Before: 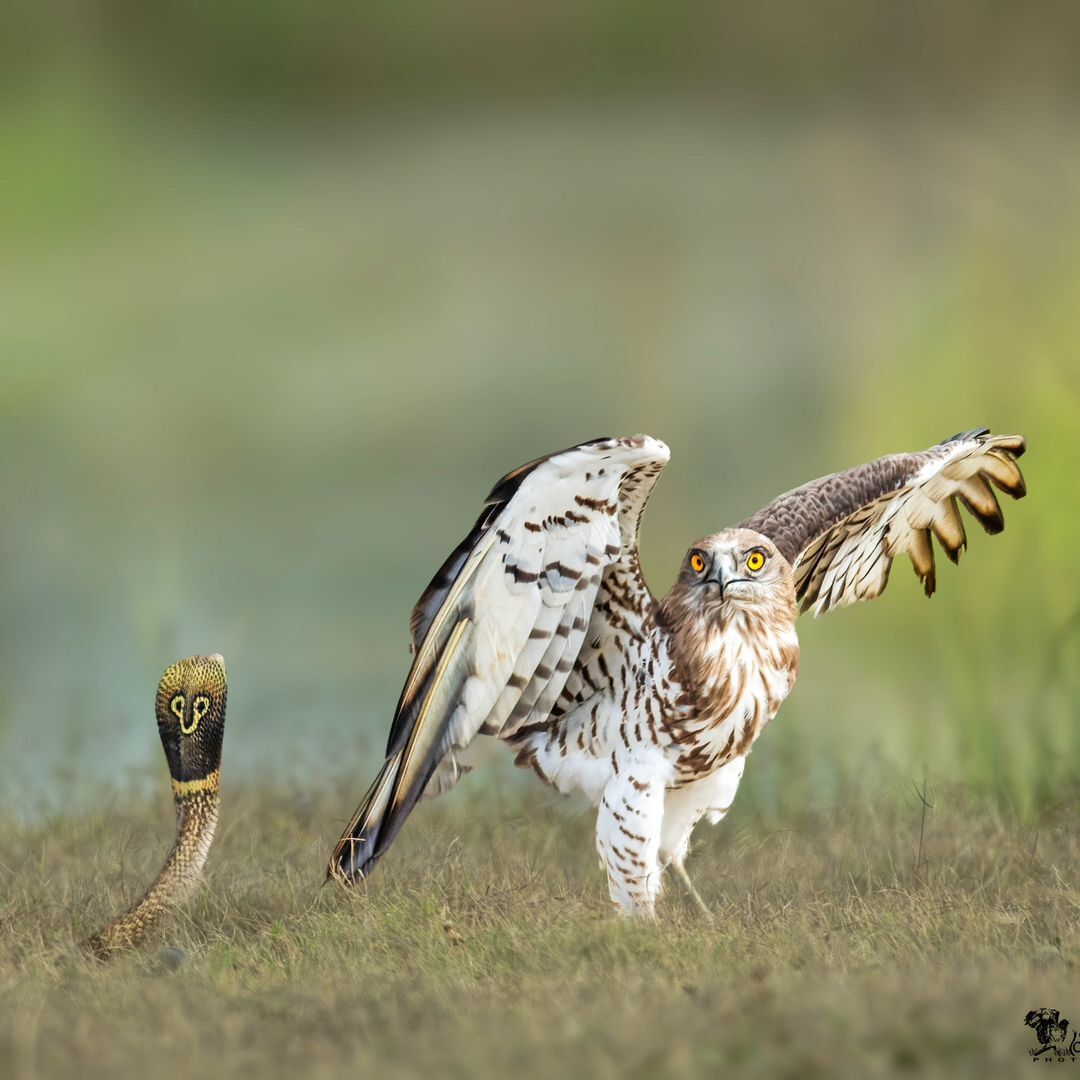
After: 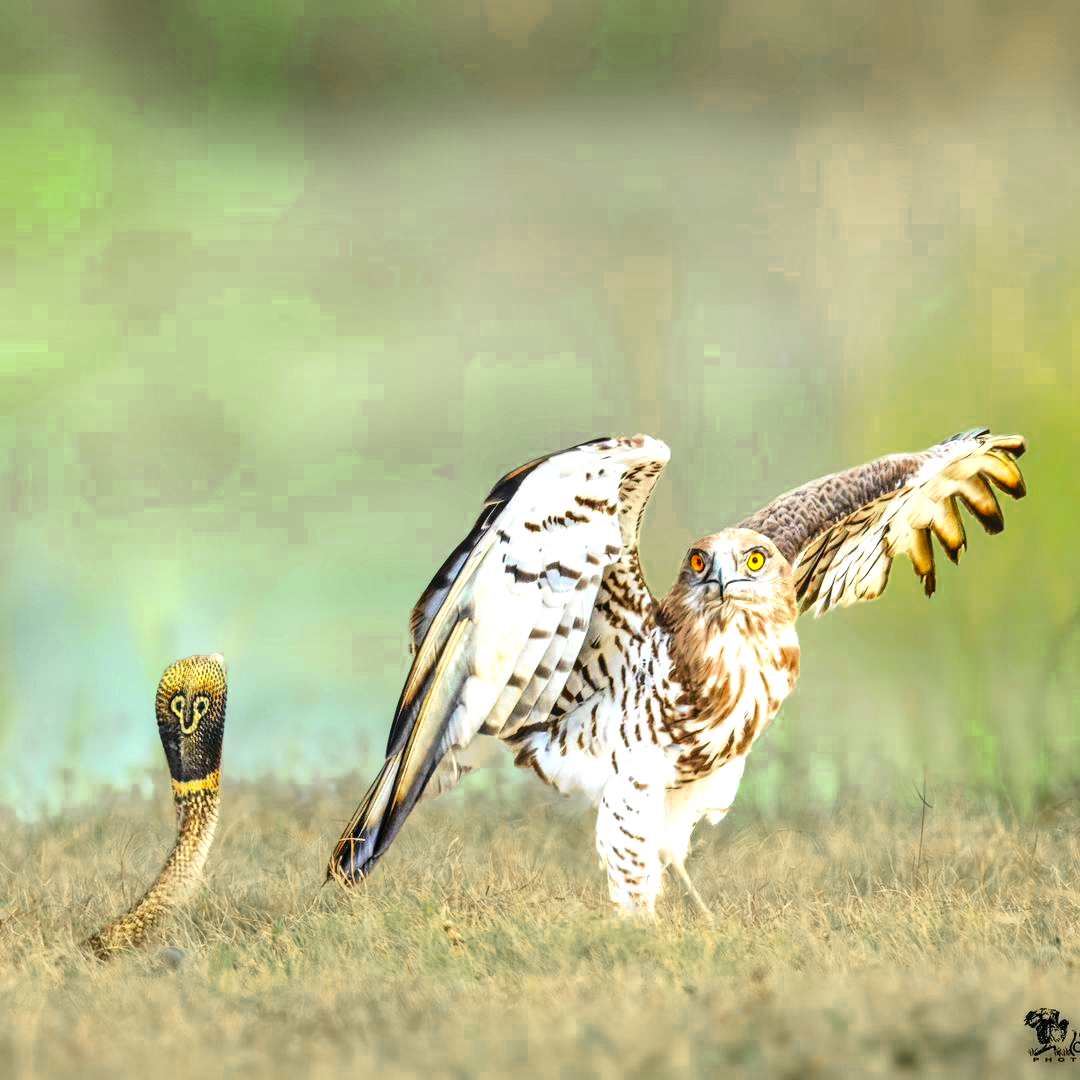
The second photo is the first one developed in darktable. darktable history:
contrast brightness saturation: saturation 0.5
tone curve: curves: ch0 [(0, 0) (0.078, 0.052) (0.236, 0.22) (0.427, 0.472) (0.508, 0.586) (0.654, 0.742) (0.793, 0.851) (0.994, 0.974)]; ch1 [(0, 0) (0.161, 0.092) (0.35, 0.33) (0.392, 0.392) (0.456, 0.456) (0.505, 0.502) (0.537, 0.518) (0.553, 0.534) (0.602, 0.579) (0.718, 0.718) (1, 1)]; ch2 [(0, 0) (0.346, 0.362) (0.411, 0.412) (0.502, 0.502) (0.531, 0.521) (0.586, 0.59) (0.621, 0.604) (1, 1)], color space Lab, independent channels, preserve colors none
exposure: black level correction 0, exposure 0.7 EV, compensate exposure bias true, compensate highlight preservation false
local contrast: on, module defaults
color zones: curves: ch0 [(0.11, 0.396) (0.195, 0.36) (0.25, 0.5) (0.303, 0.412) (0.357, 0.544) (0.75, 0.5) (0.967, 0.328)]; ch1 [(0, 0.468) (0.112, 0.512) (0.202, 0.6) (0.25, 0.5) (0.307, 0.352) (0.357, 0.544) (0.75, 0.5) (0.963, 0.524)]
